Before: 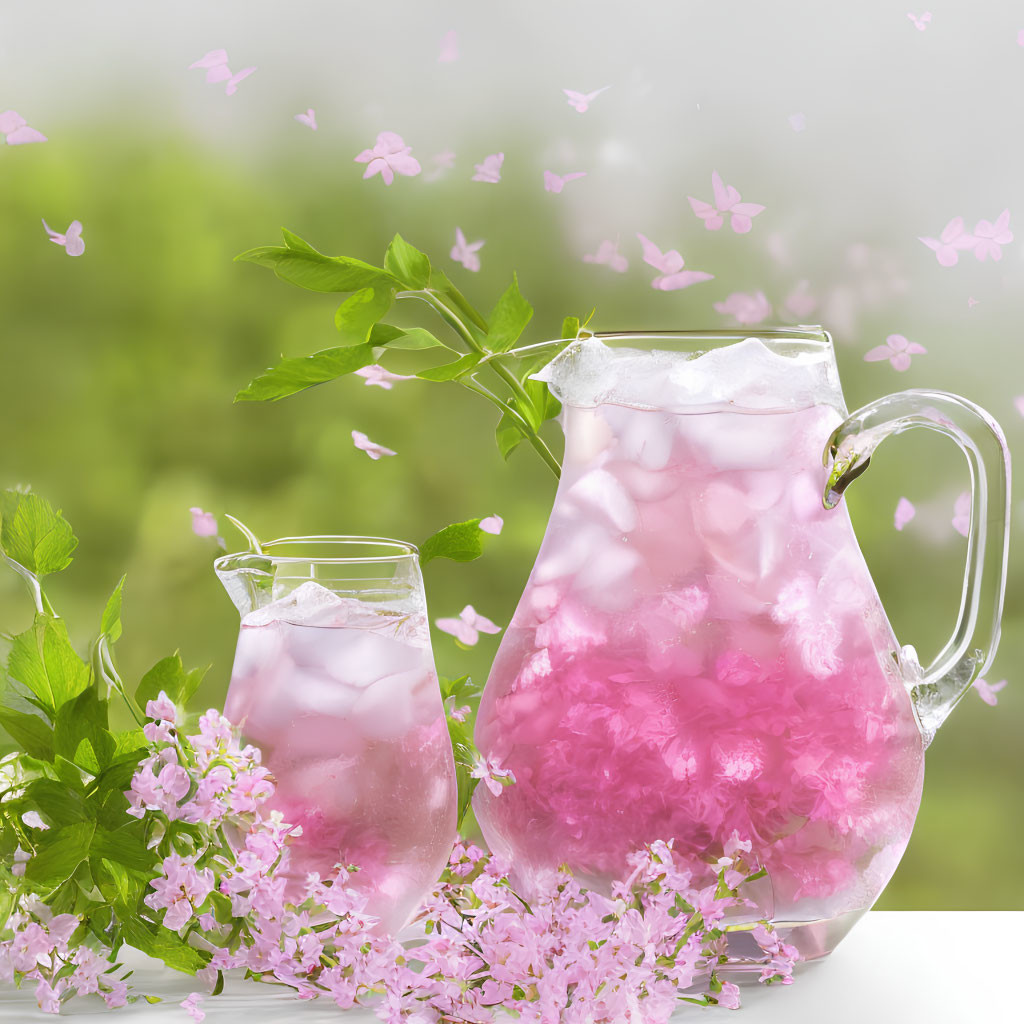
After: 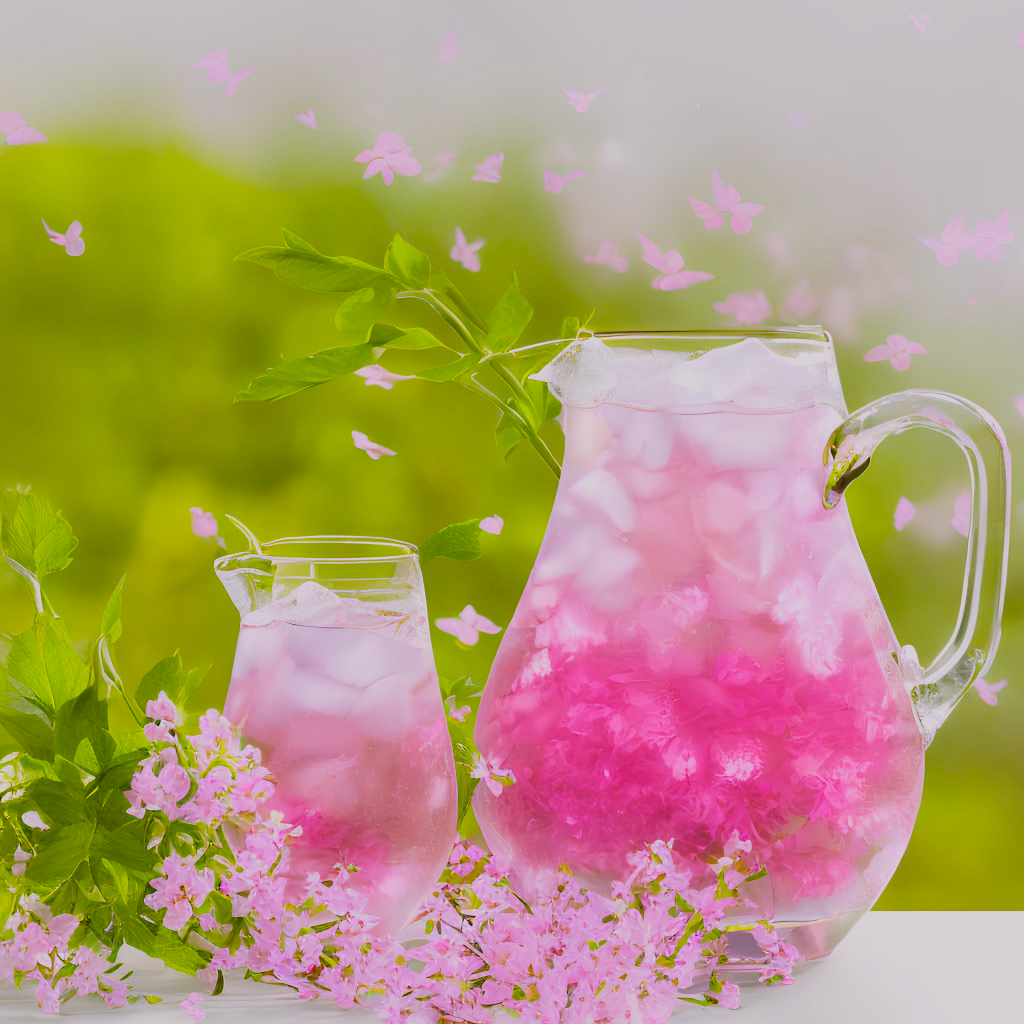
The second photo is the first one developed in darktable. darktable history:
color balance rgb: highlights gain › chroma 1.476%, highlights gain › hue 311.08°, linear chroma grading › global chroma 22.802%, perceptual saturation grading › global saturation -3.36%, perceptual saturation grading › shadows -1.391%, global vibrance 59.538%
filmic rgb: black relative exposure -7.65 EV, white relative exposure 4.56 EV, hardness 3.61
